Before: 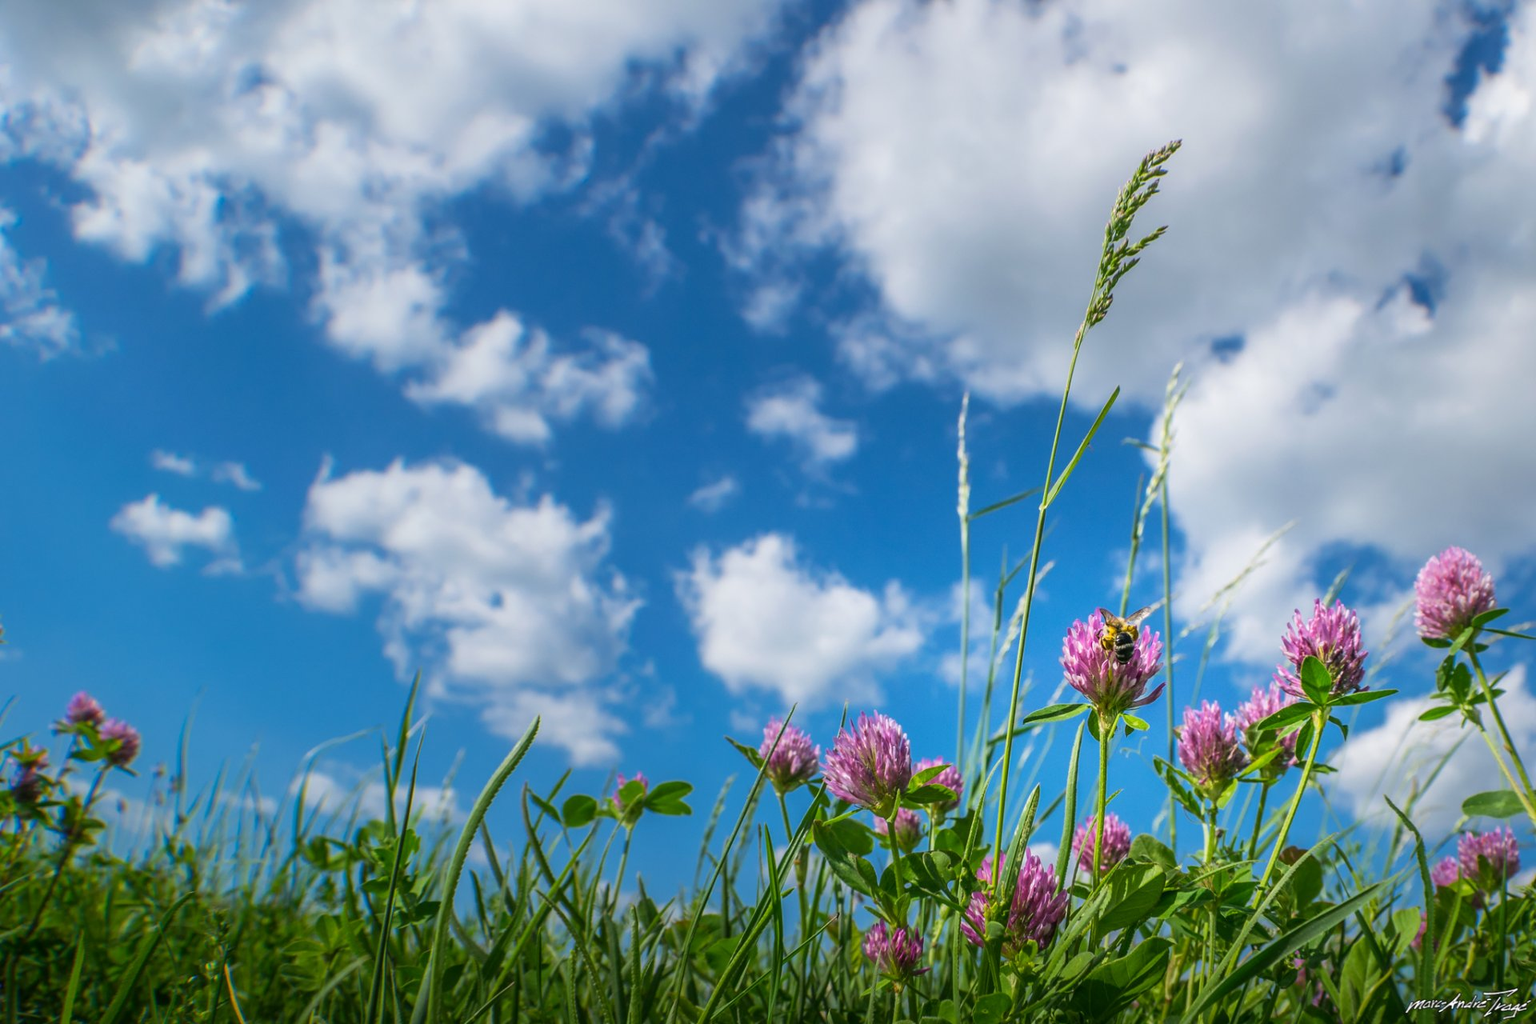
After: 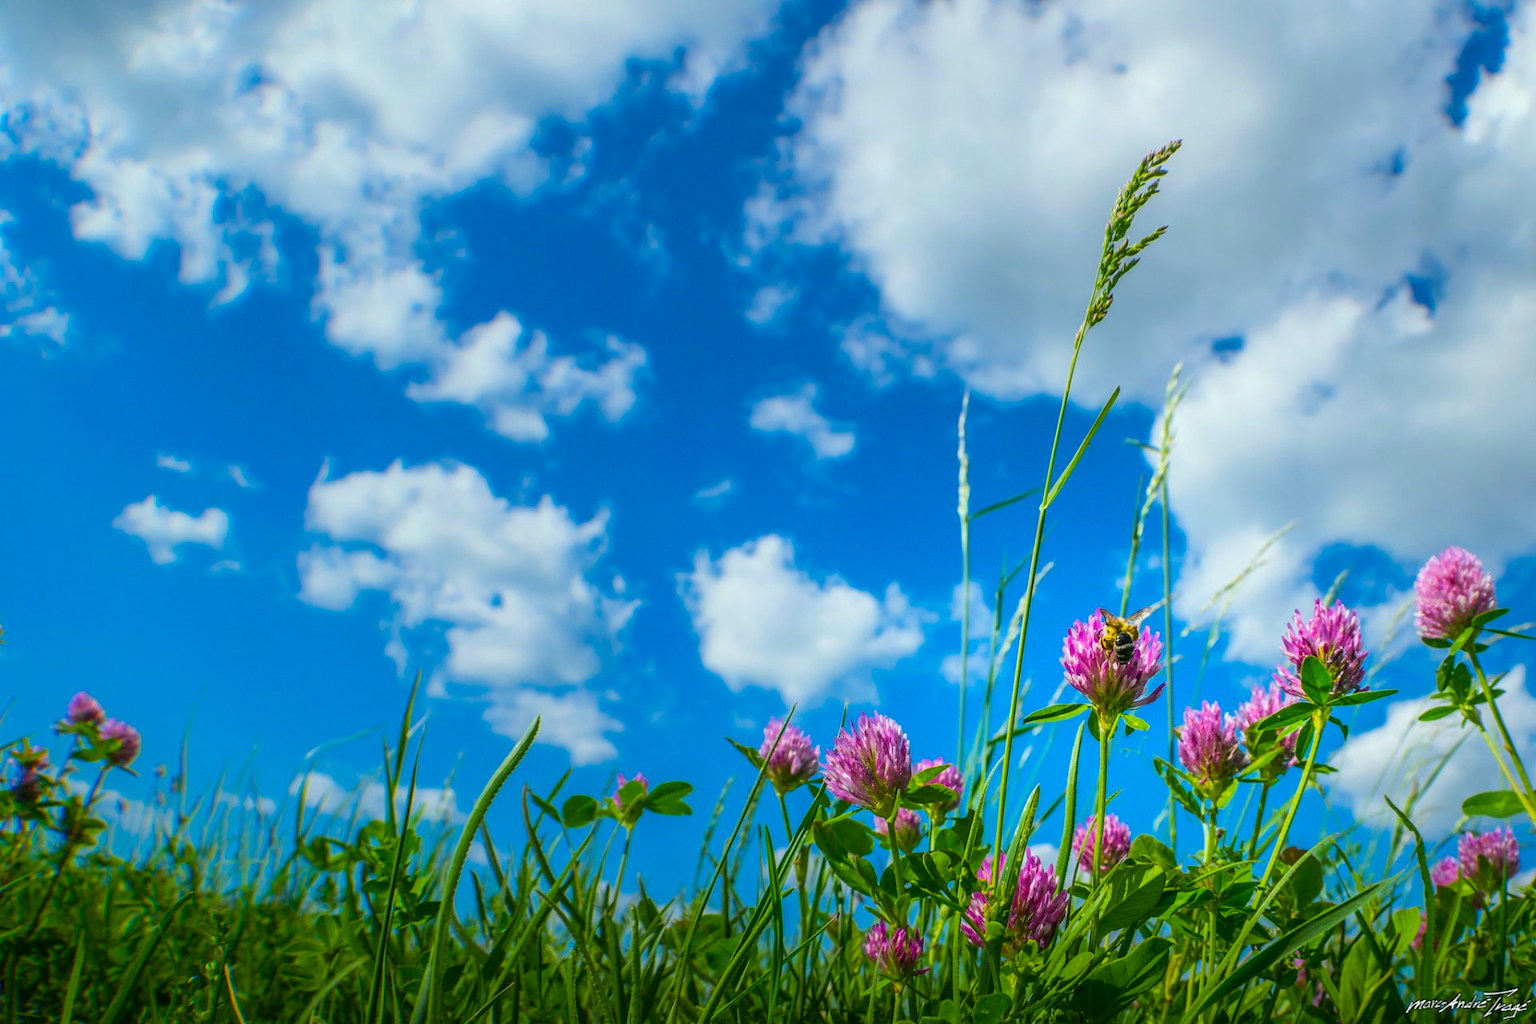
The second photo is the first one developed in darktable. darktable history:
color balance rgb: linear chroma grading › global chroma 15%, perceptual saturation grading › global saturation 30%
color correction: highlights a* -6.69, highlights b* 0.49
